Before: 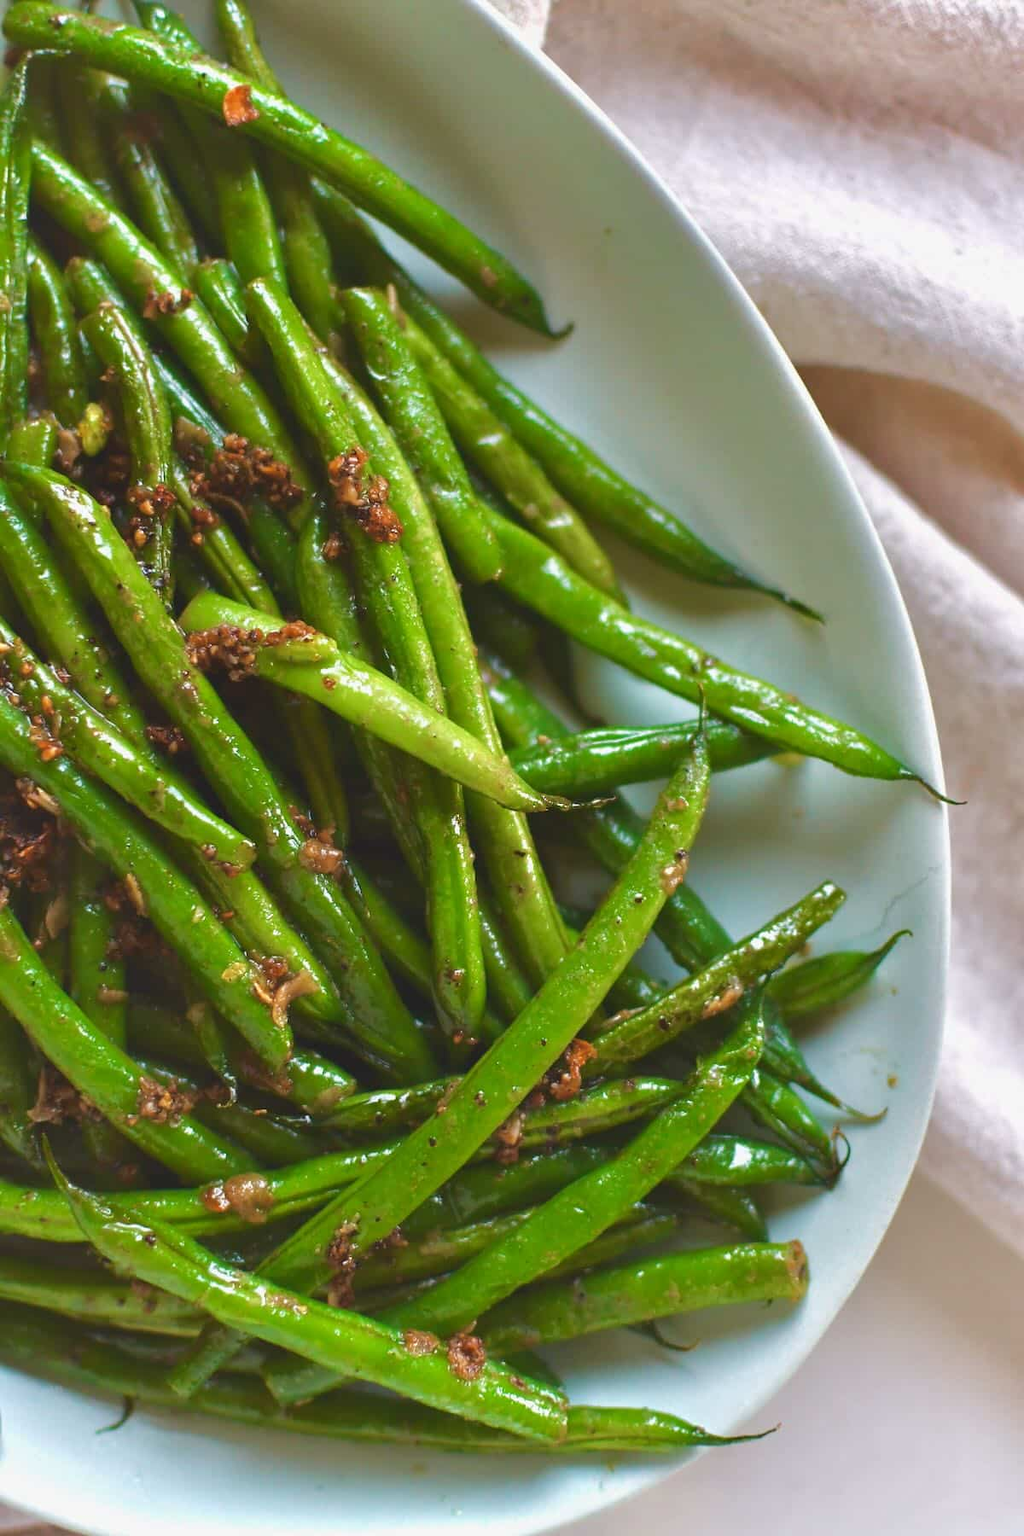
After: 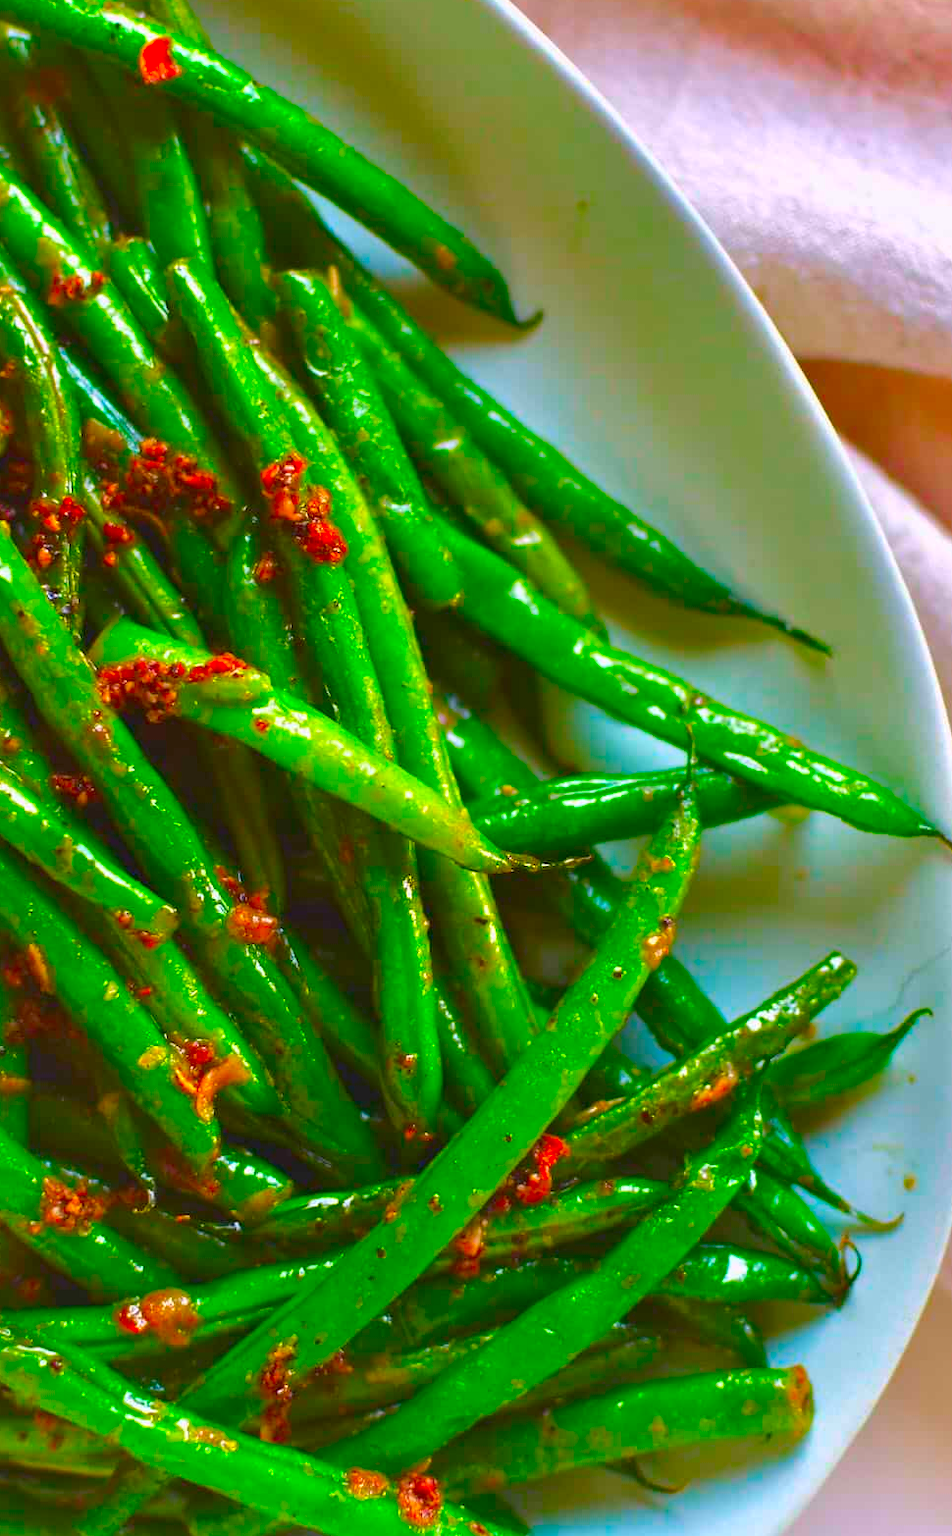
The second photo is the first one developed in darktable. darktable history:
crop: left 9.929%, top 3.475%, right 9.188%, bottom 9.529%
exposure: compensate highlight preservation false
color correction: highlights a* 1.59, highlights b* -1.7, saturation 2.48
